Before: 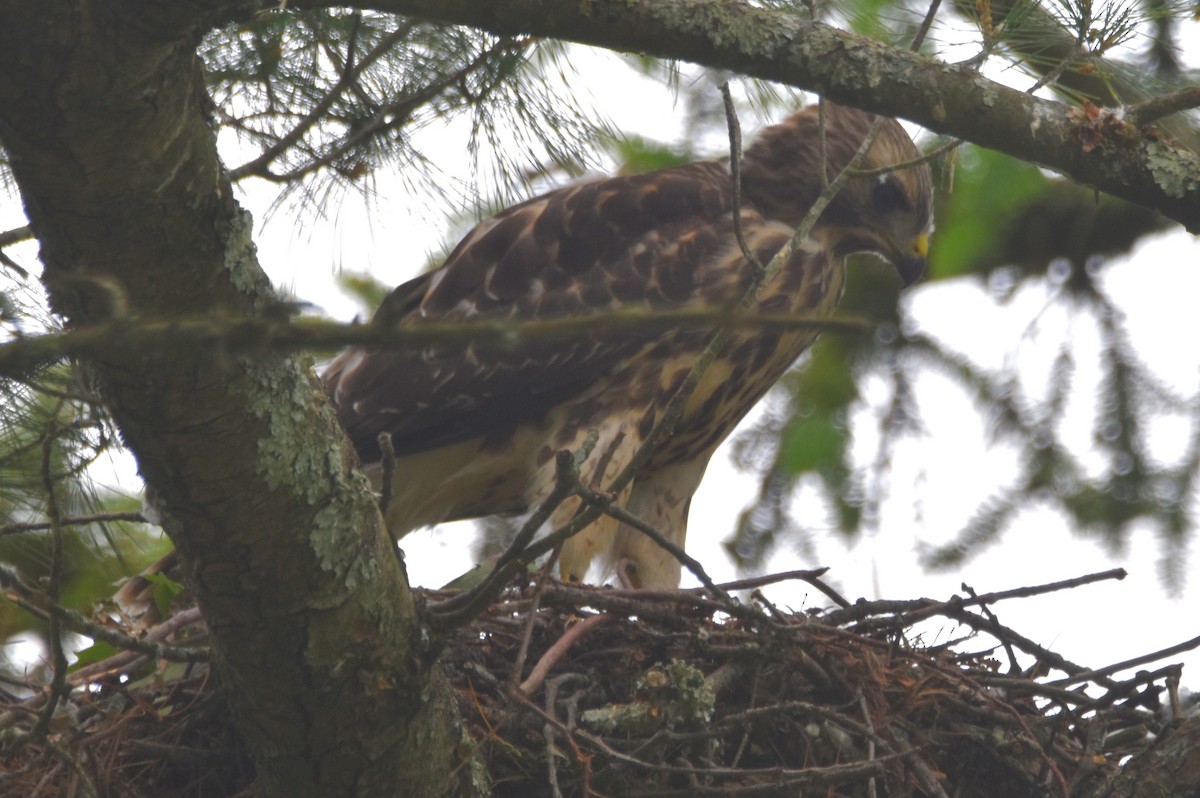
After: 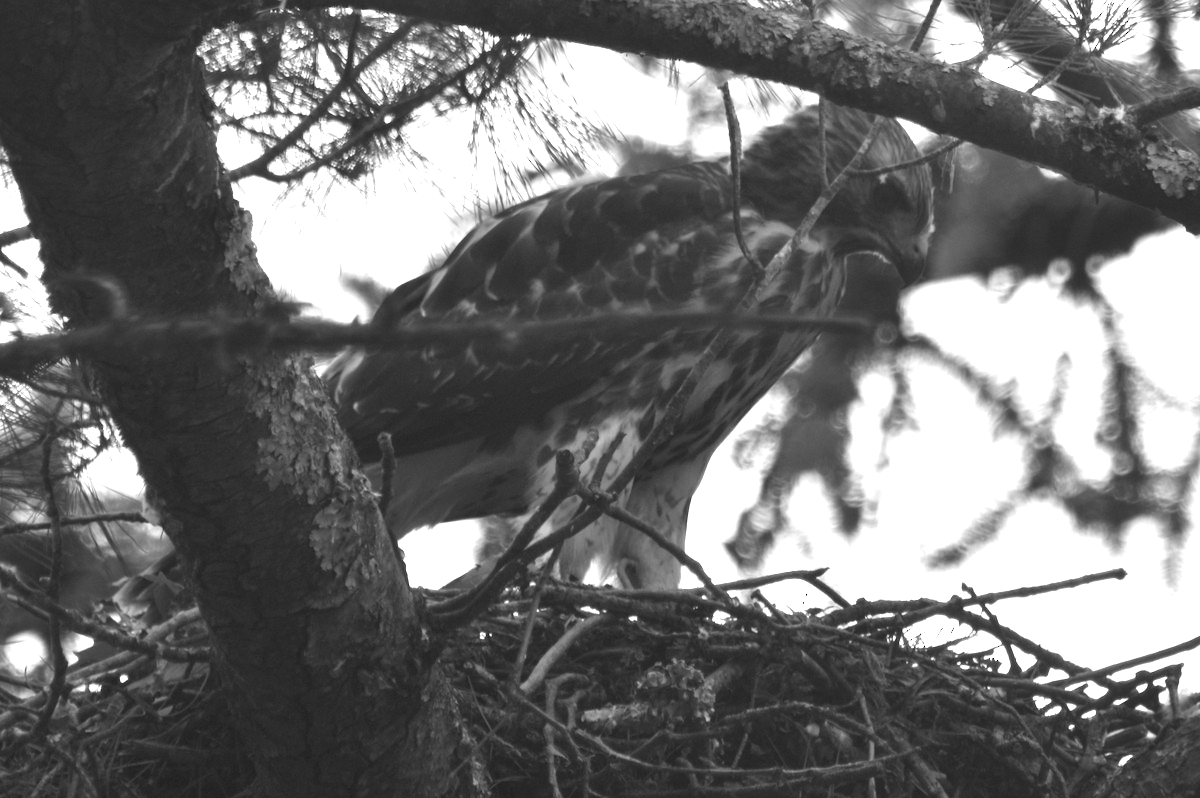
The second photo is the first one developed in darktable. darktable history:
tone equalizer: -8 EV -0.739 EV, -7 EV -0.736 EV, -6 EV -0.621 EV, -5 EV -0.386 EV, -3 EV 0.368 EV, -2 EV 0.6 EV, -1 EV 0.674 EV, +0 EV 0.752 EV, edges refinement/feathering 500, mask exposure compensation -1.57 EV, preserve details no
color calibration: output gray [0.21, 0.42, 0.37, 0], illuminant as shot in camera, x 0.379, y 0.398, temperature 4138.75 K
